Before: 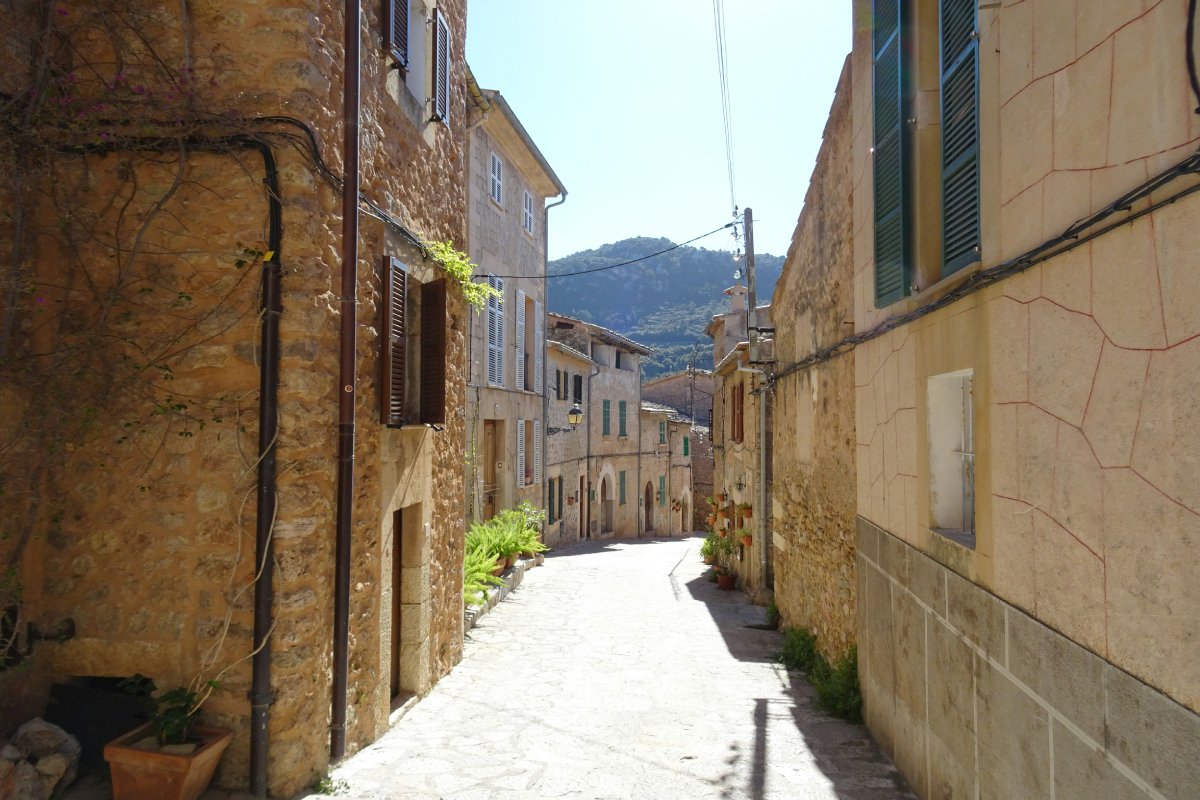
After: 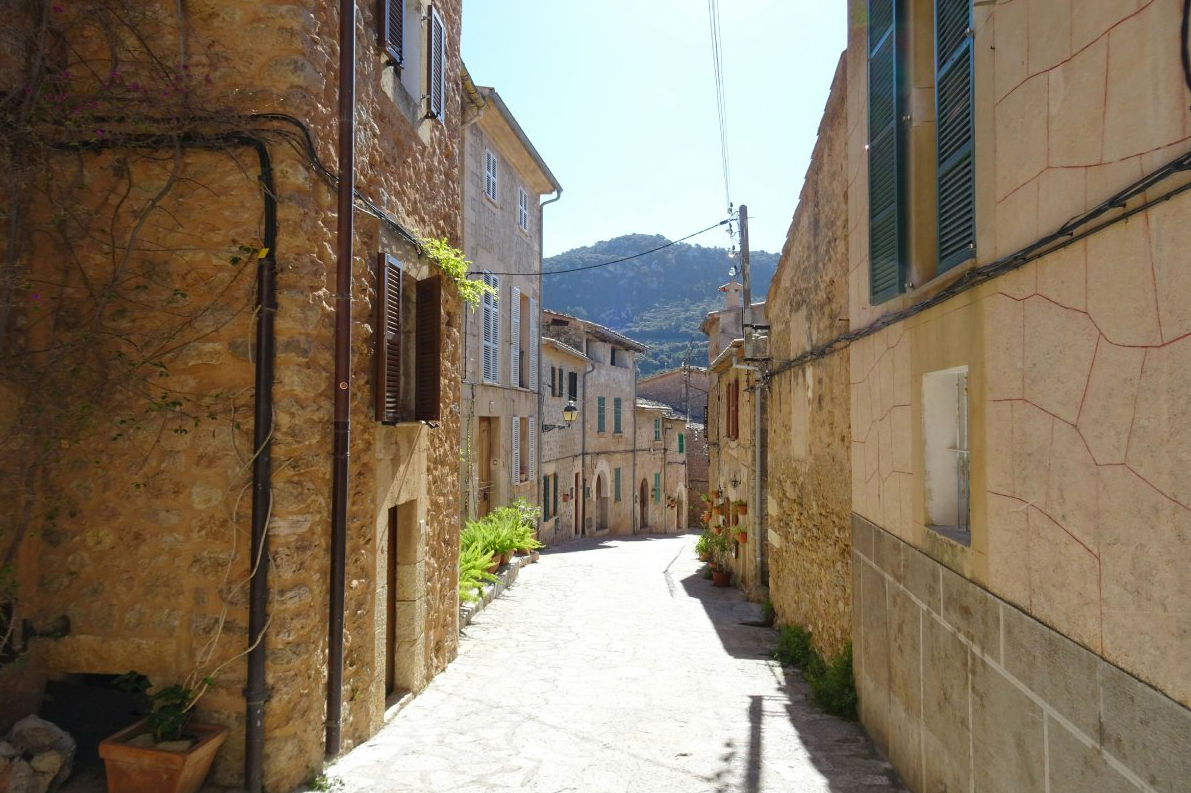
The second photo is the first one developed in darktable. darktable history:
crop: left 0.434%, top 0.485%, right 0.244%, bottom 0.386%
vibrance: on, module defaults
